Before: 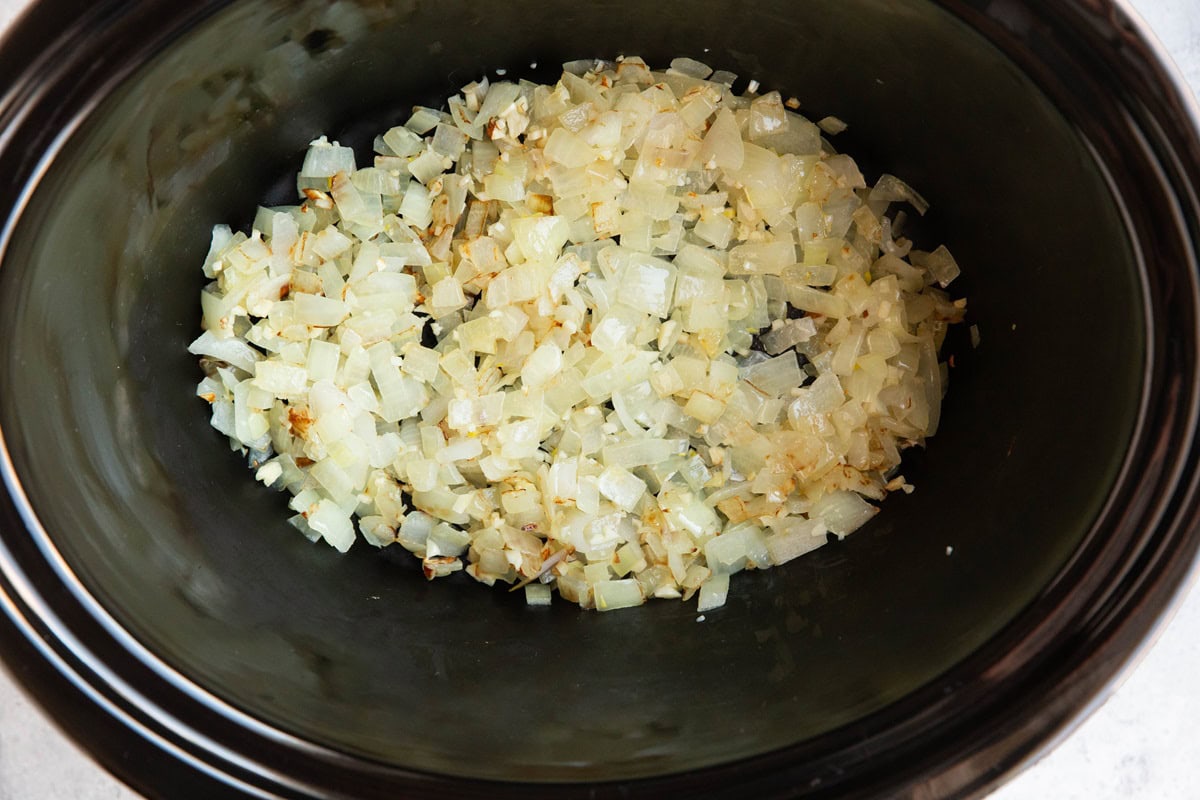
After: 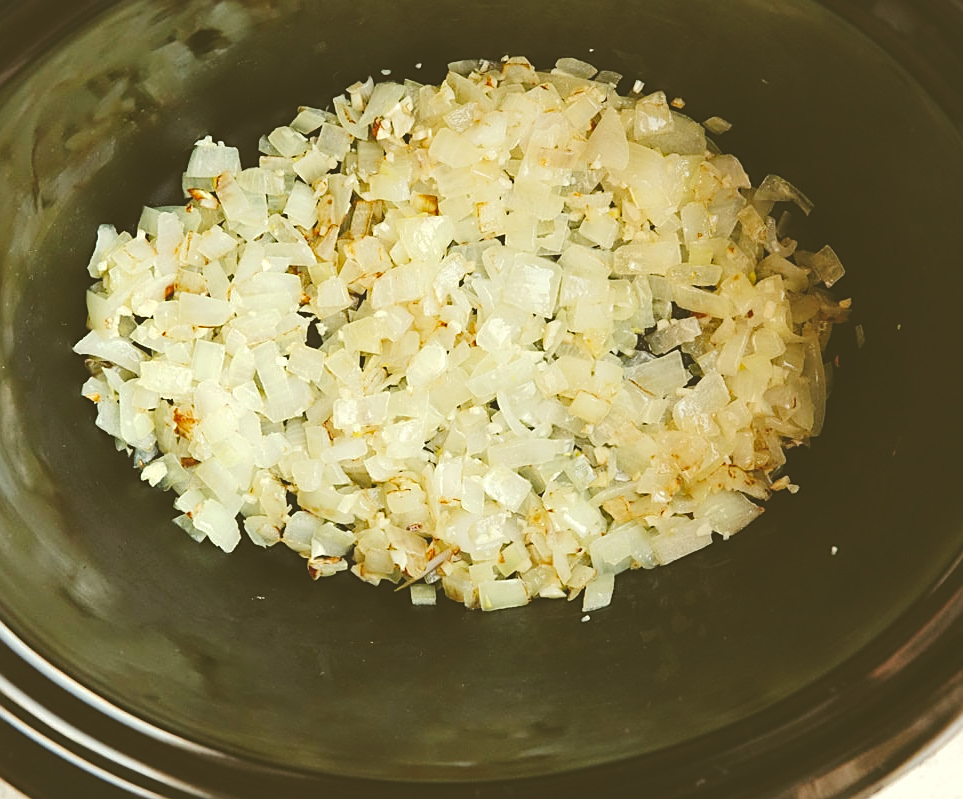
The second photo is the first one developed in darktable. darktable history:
sharpen: on, module defaults
tone equalizer: edges refinement/feathering 500, mask exposure compensation -1.57 EV, preserve details no
color correction: highlights a* -1.62, highlights b* 10.15, shadows a* 0.856, shadows b* 19.64
crop and rotate: left 9.595%, right 10.127%
color calibration: illuminant same as pipeline (D50), adaptation none (bypass), x 0.333, y 0.334, temperature 5012.99 K
exposure: black level correction -0.04, exposure 0.065 EV, compensate highlight preservation false
tone curve: curves: ch0 [(0, 0) (0.003, 0.14) (0.011, 0.141) (0.025, 0.141) (0.044, 0.142) (0.069, 0.146) (0.1, 0.151) (0.136, 0.16) (0.177, 0.182) (0.224, 0.214) (0.277, 0.272) (0.335, 0.35) (0.399, 0.453) (0.468, 0.548) (0.543, 0.634) (0.623, 0.715) (0.709, 0.778) (0.801, 0.848) (0.898, 0.902) (1, 1)], preserve colors none
local contrast: mode bilateral grid, contrast 19, coarseness 51, detail 120%, midtone range 0.2
